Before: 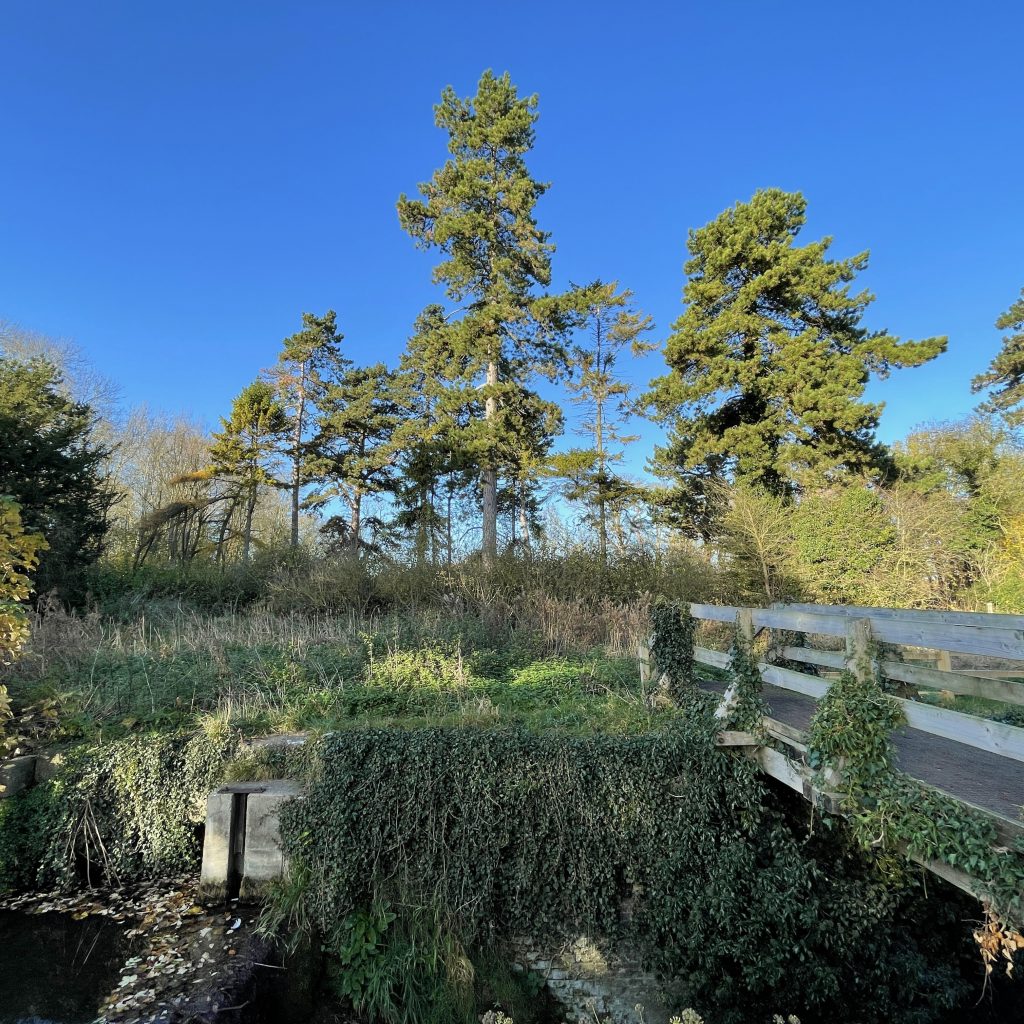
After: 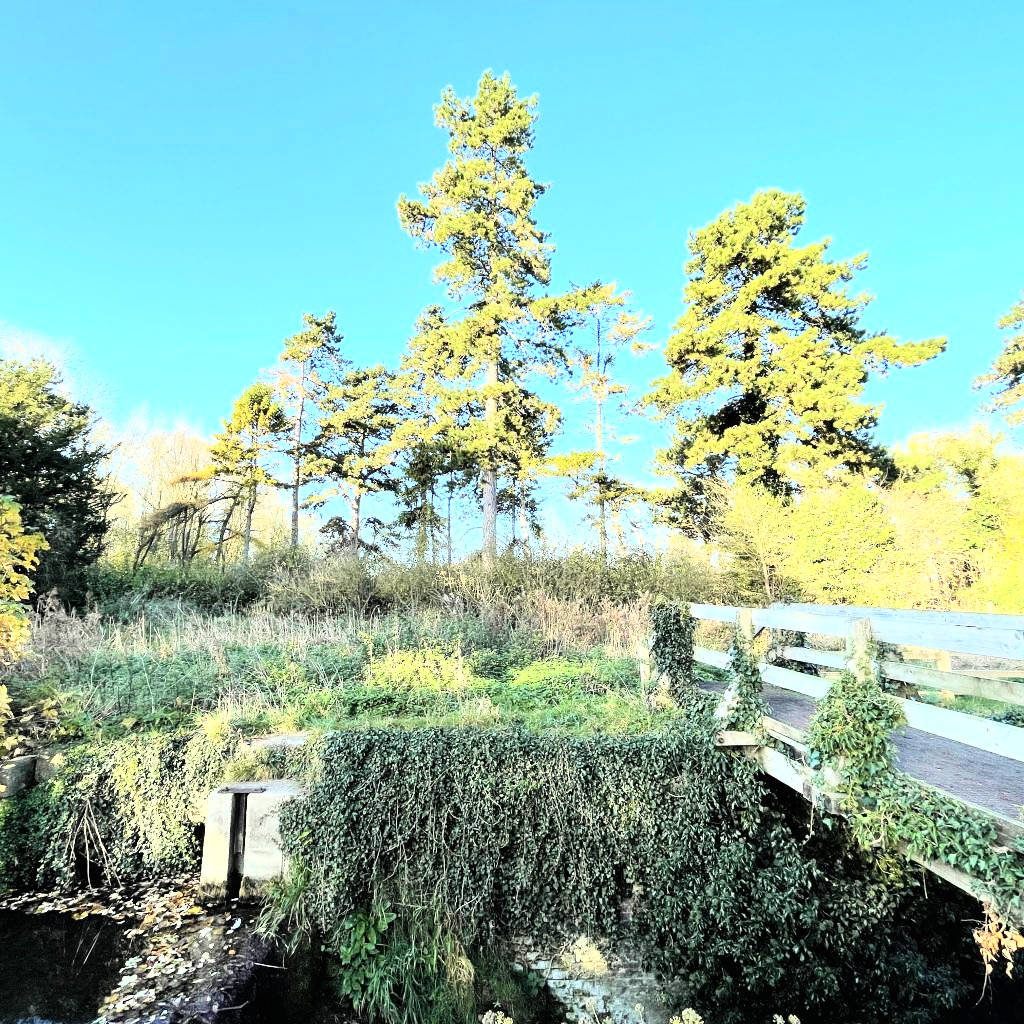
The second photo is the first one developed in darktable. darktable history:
exposure: black level correction 0, exposure 0.832 EV, compensate highlight preservation false
base curve: curves: ch0 [(0, 0) (0.007, 0.004) (0.027, 0.03) (0.046, 0.07) (0.207, 0.54) (0.442, 0.872) (0.673, 0.972) (1, 1)]
